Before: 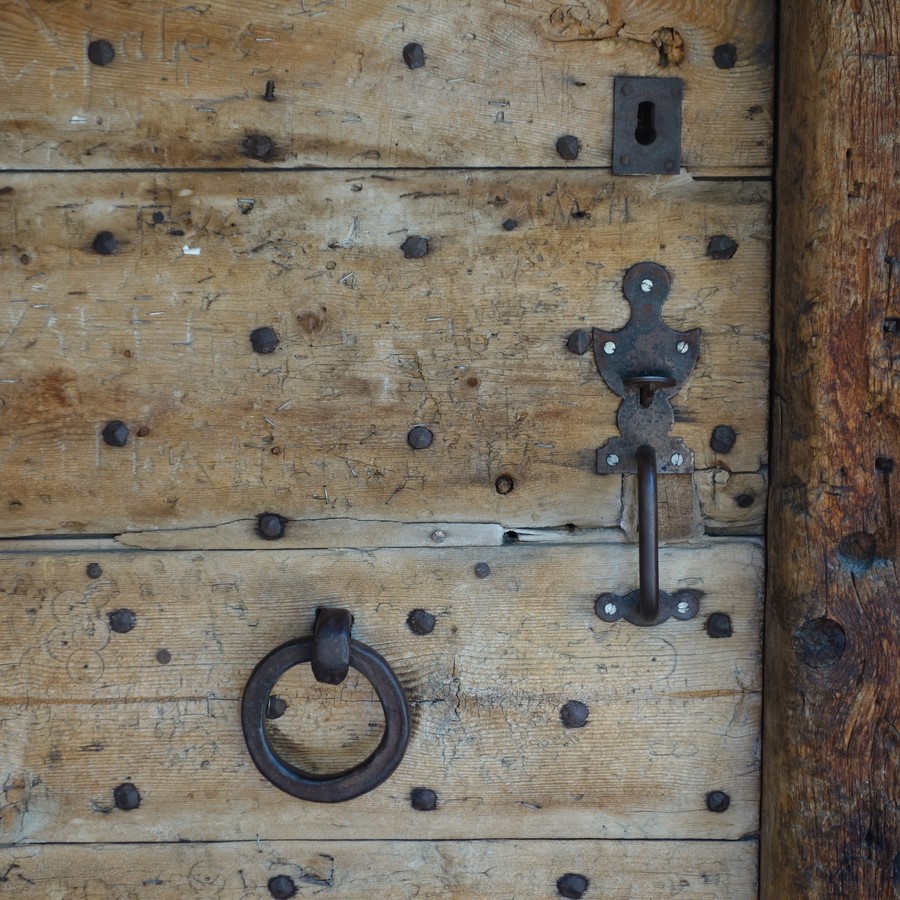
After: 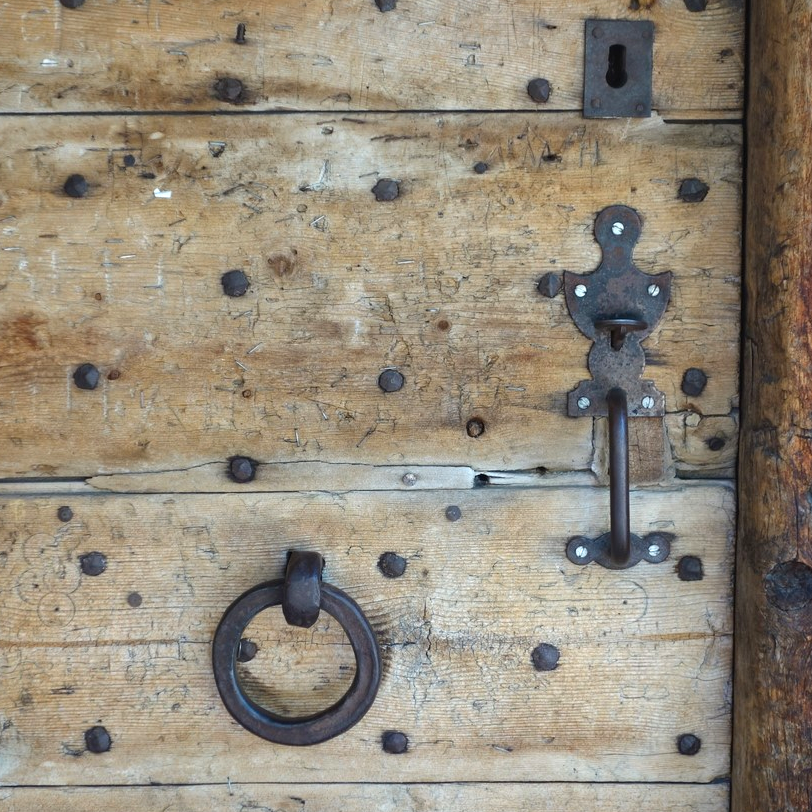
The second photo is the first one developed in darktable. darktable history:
exposure: exposure 0.64 EV, compensate highlight preservation false
crop: left 3.305%, top 6.436%, right 6.389%, bottom 3.258%
